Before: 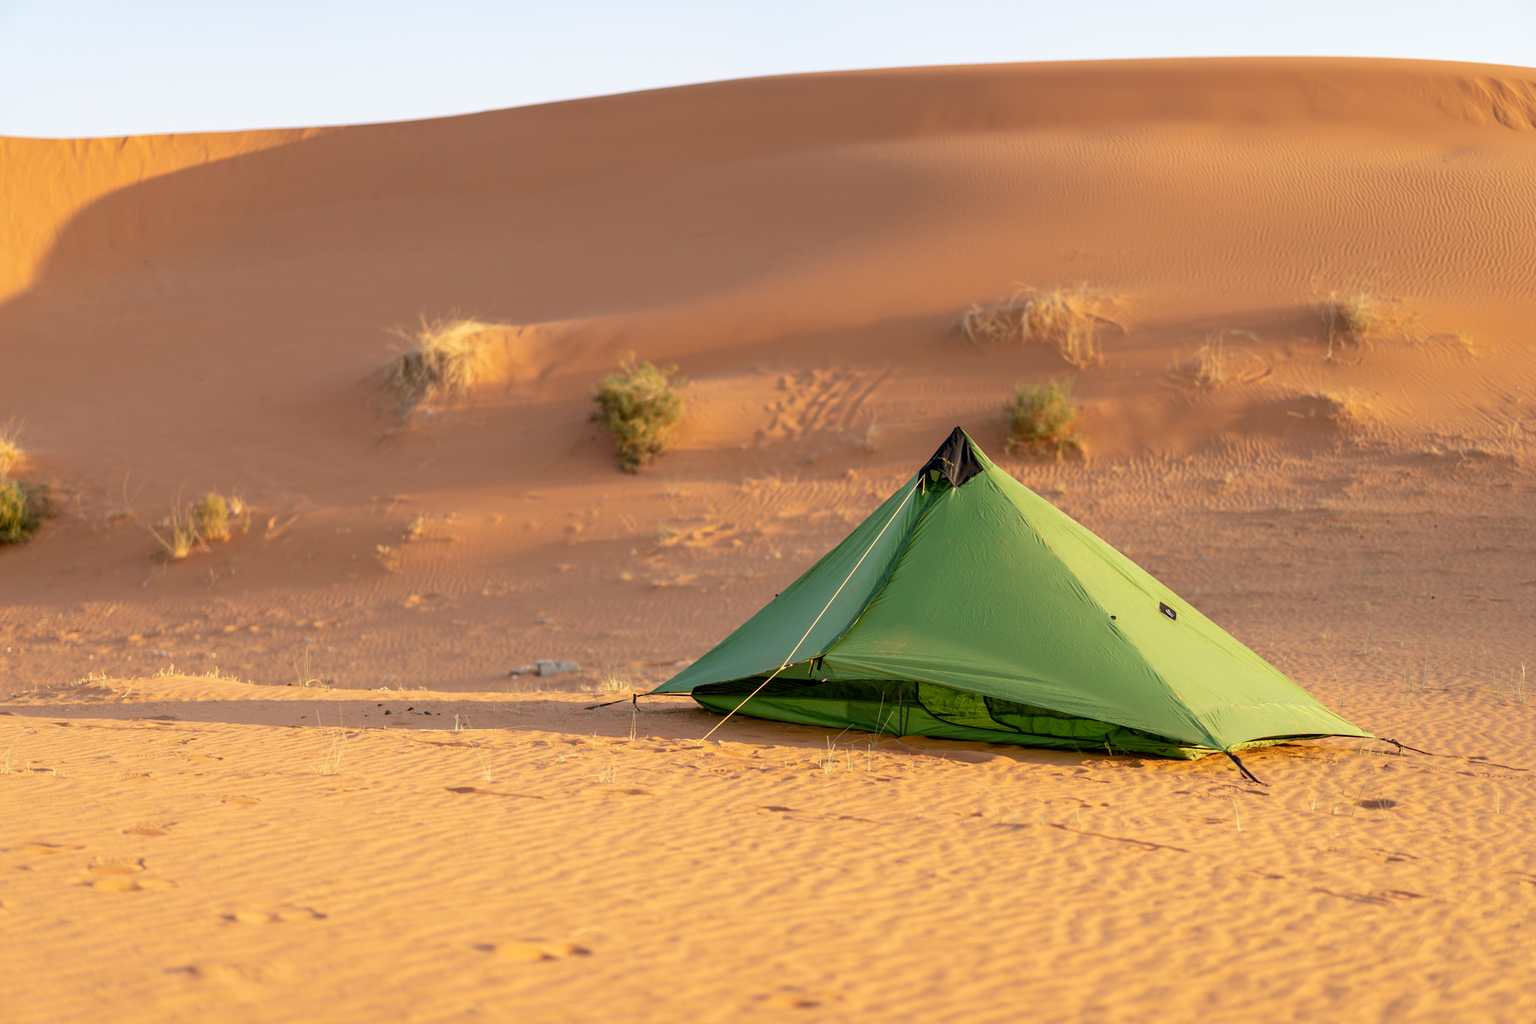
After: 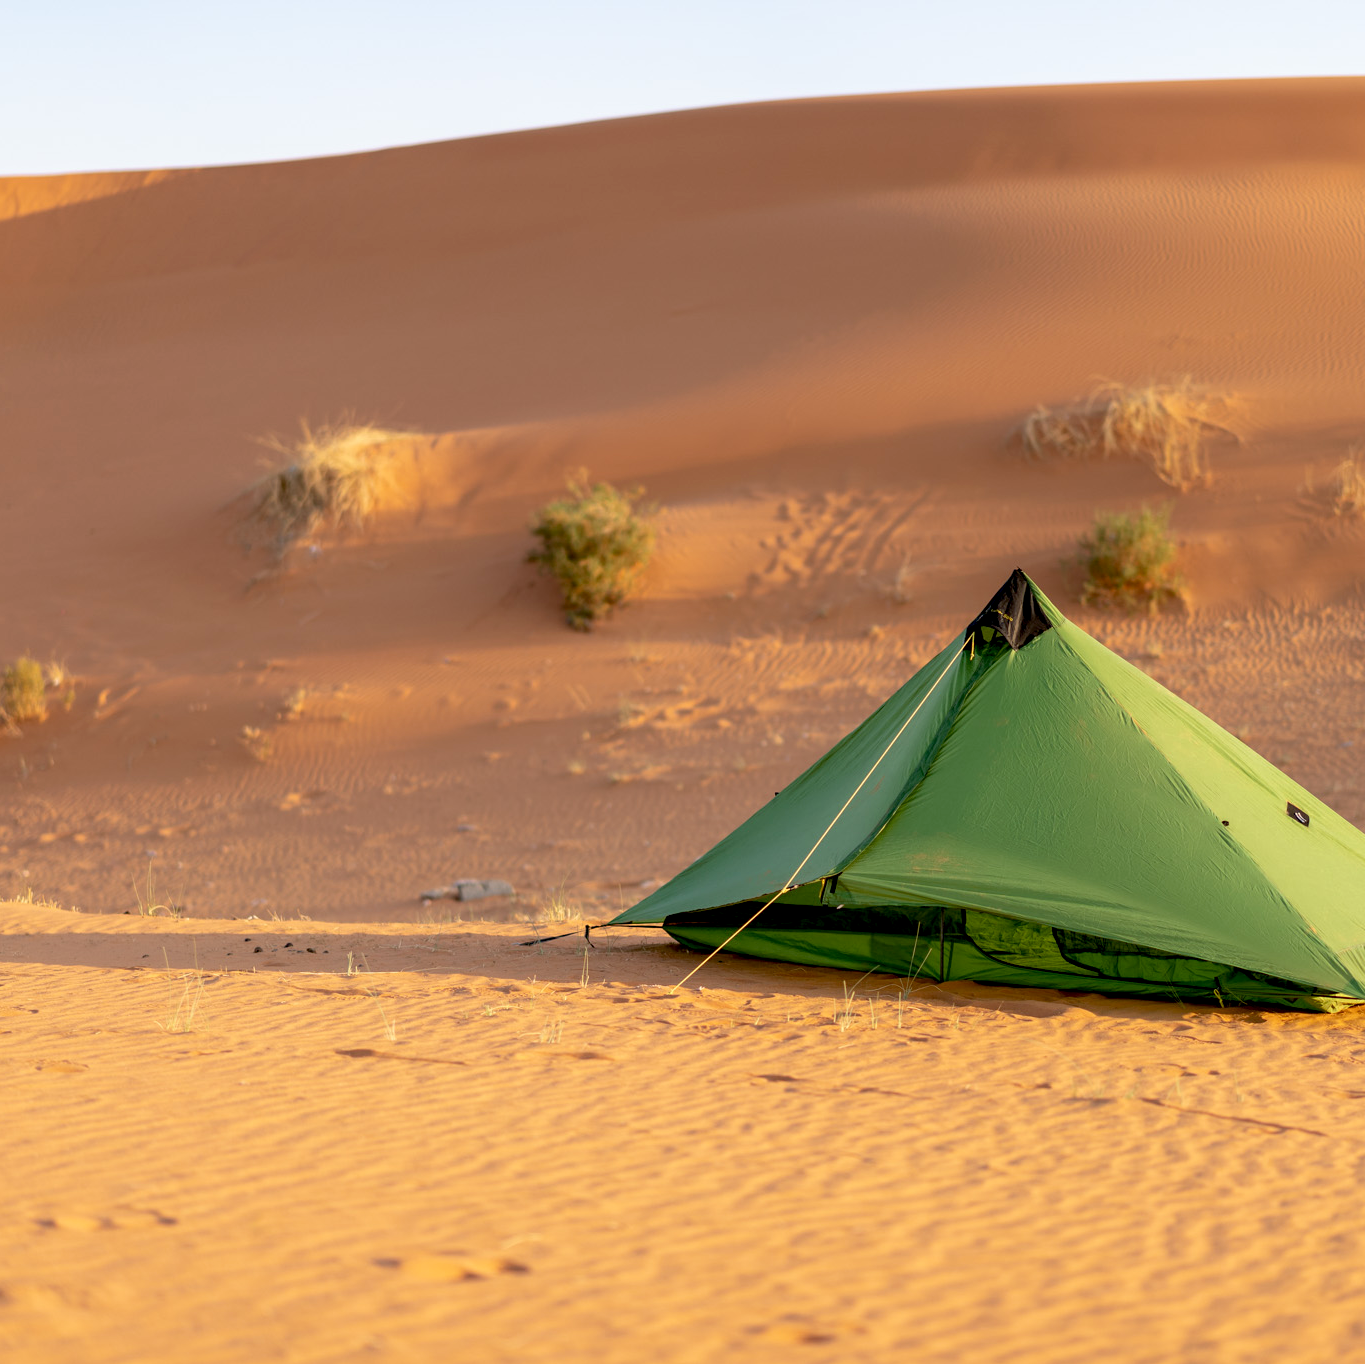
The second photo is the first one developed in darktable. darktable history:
exposure: black level correction 0.009, exposure 0.014 EV, compensate highlight preservation false
crop and rotate: left 12.673%, right 20.66%
